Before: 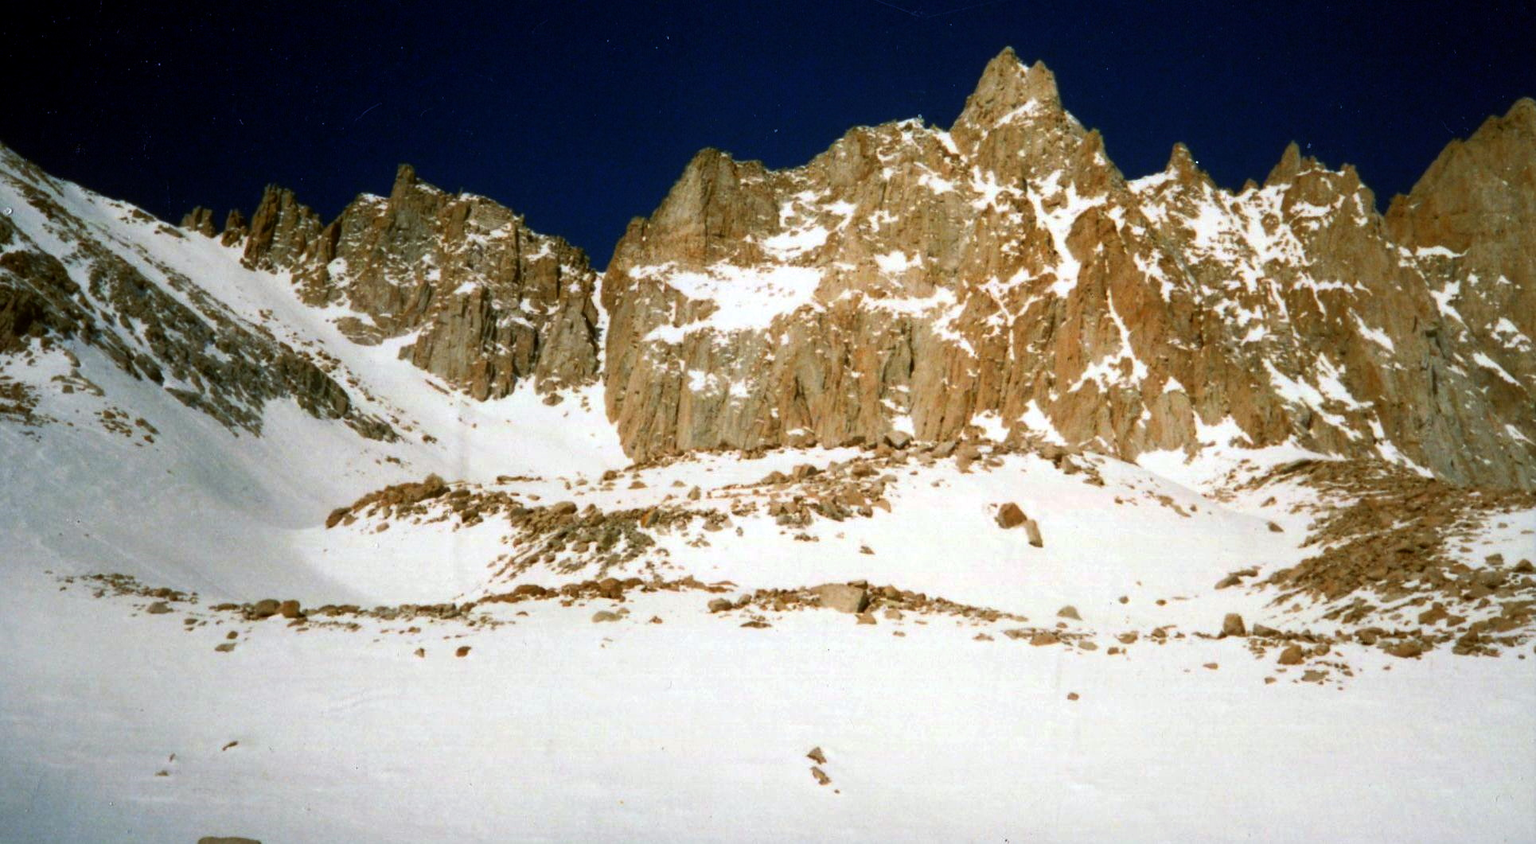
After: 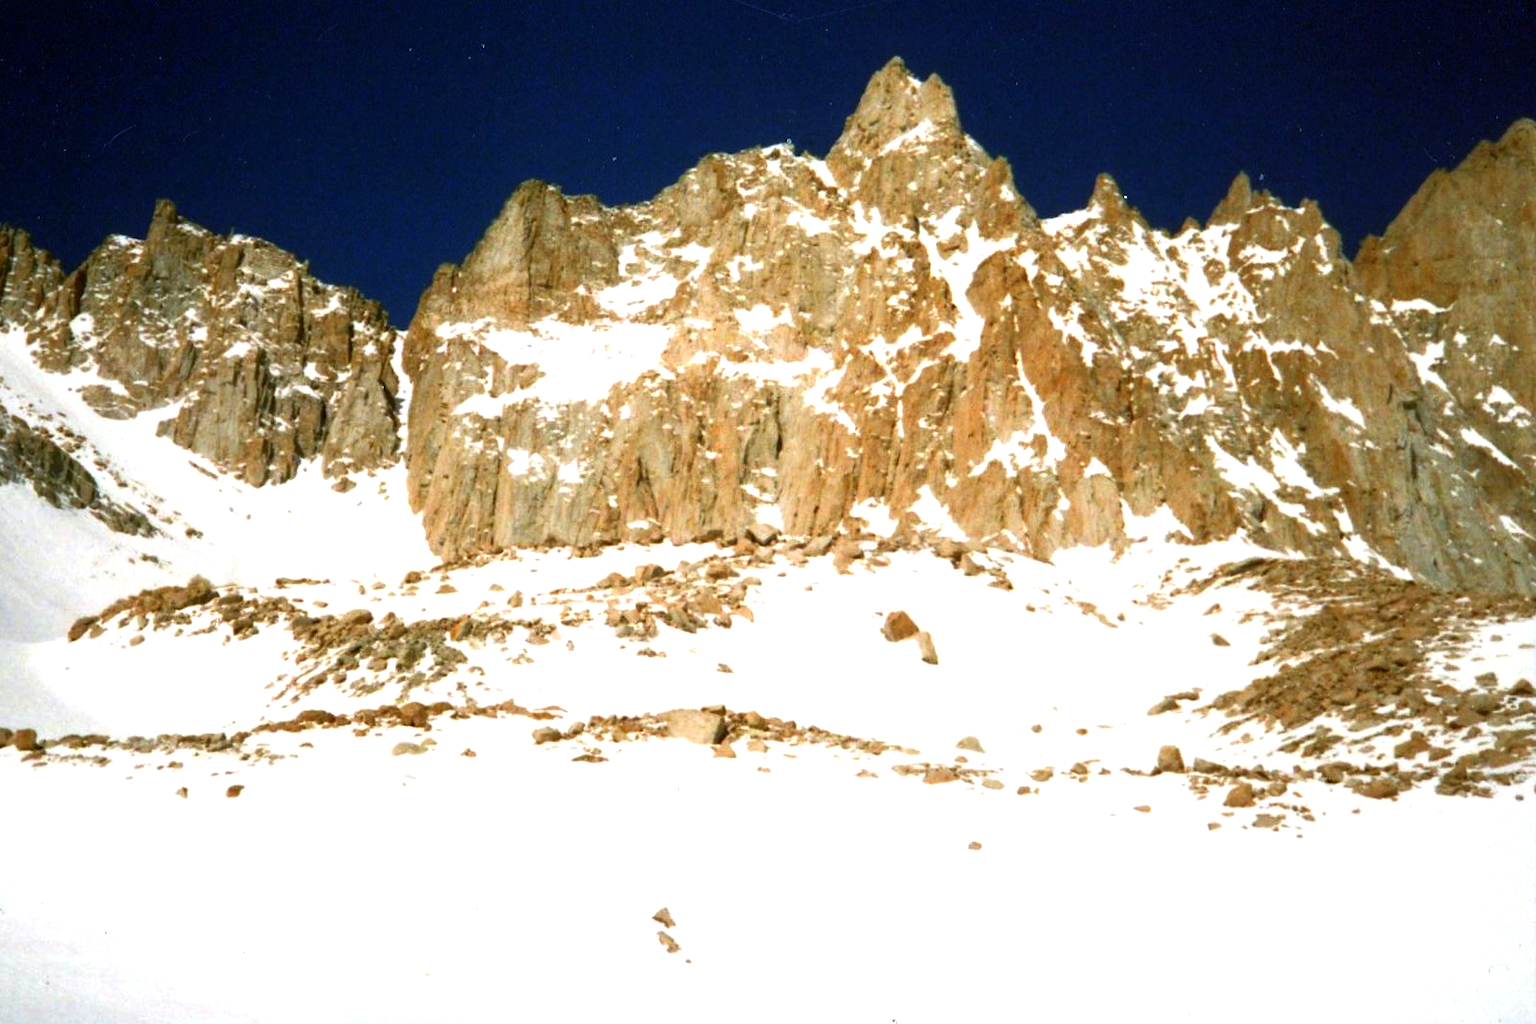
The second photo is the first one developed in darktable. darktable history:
exposure: black level correction 0, exposure 0.7 EV, compensate exposure bias true, compensate highlight preservation false
crop: left 17.582%, bottom 0.031%
